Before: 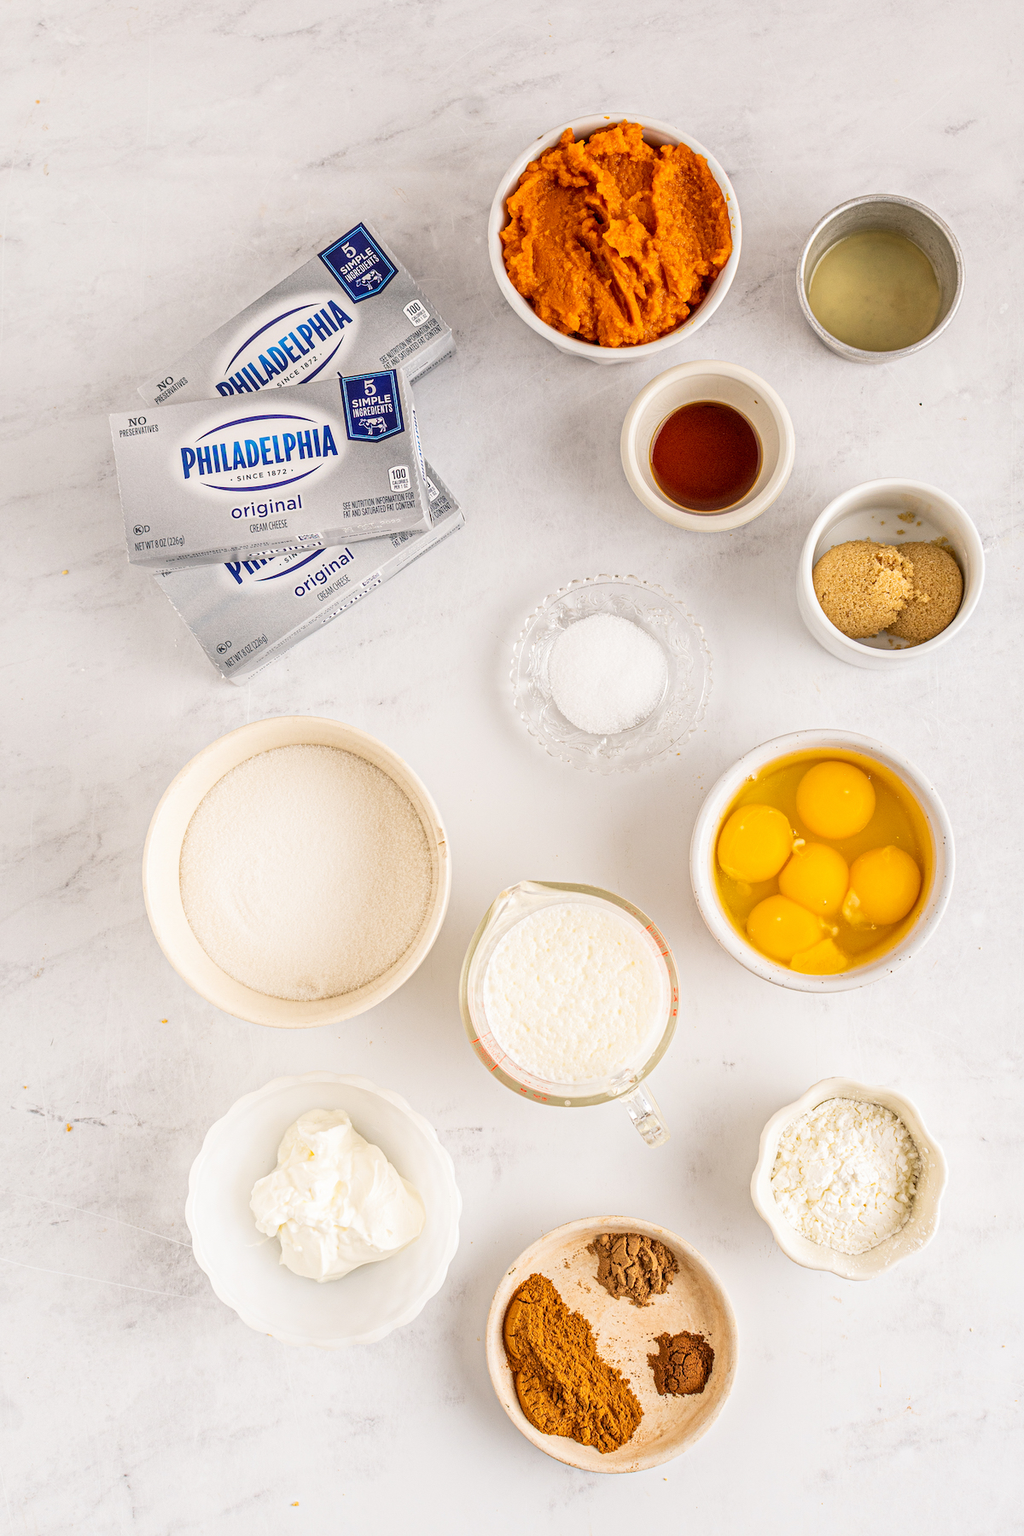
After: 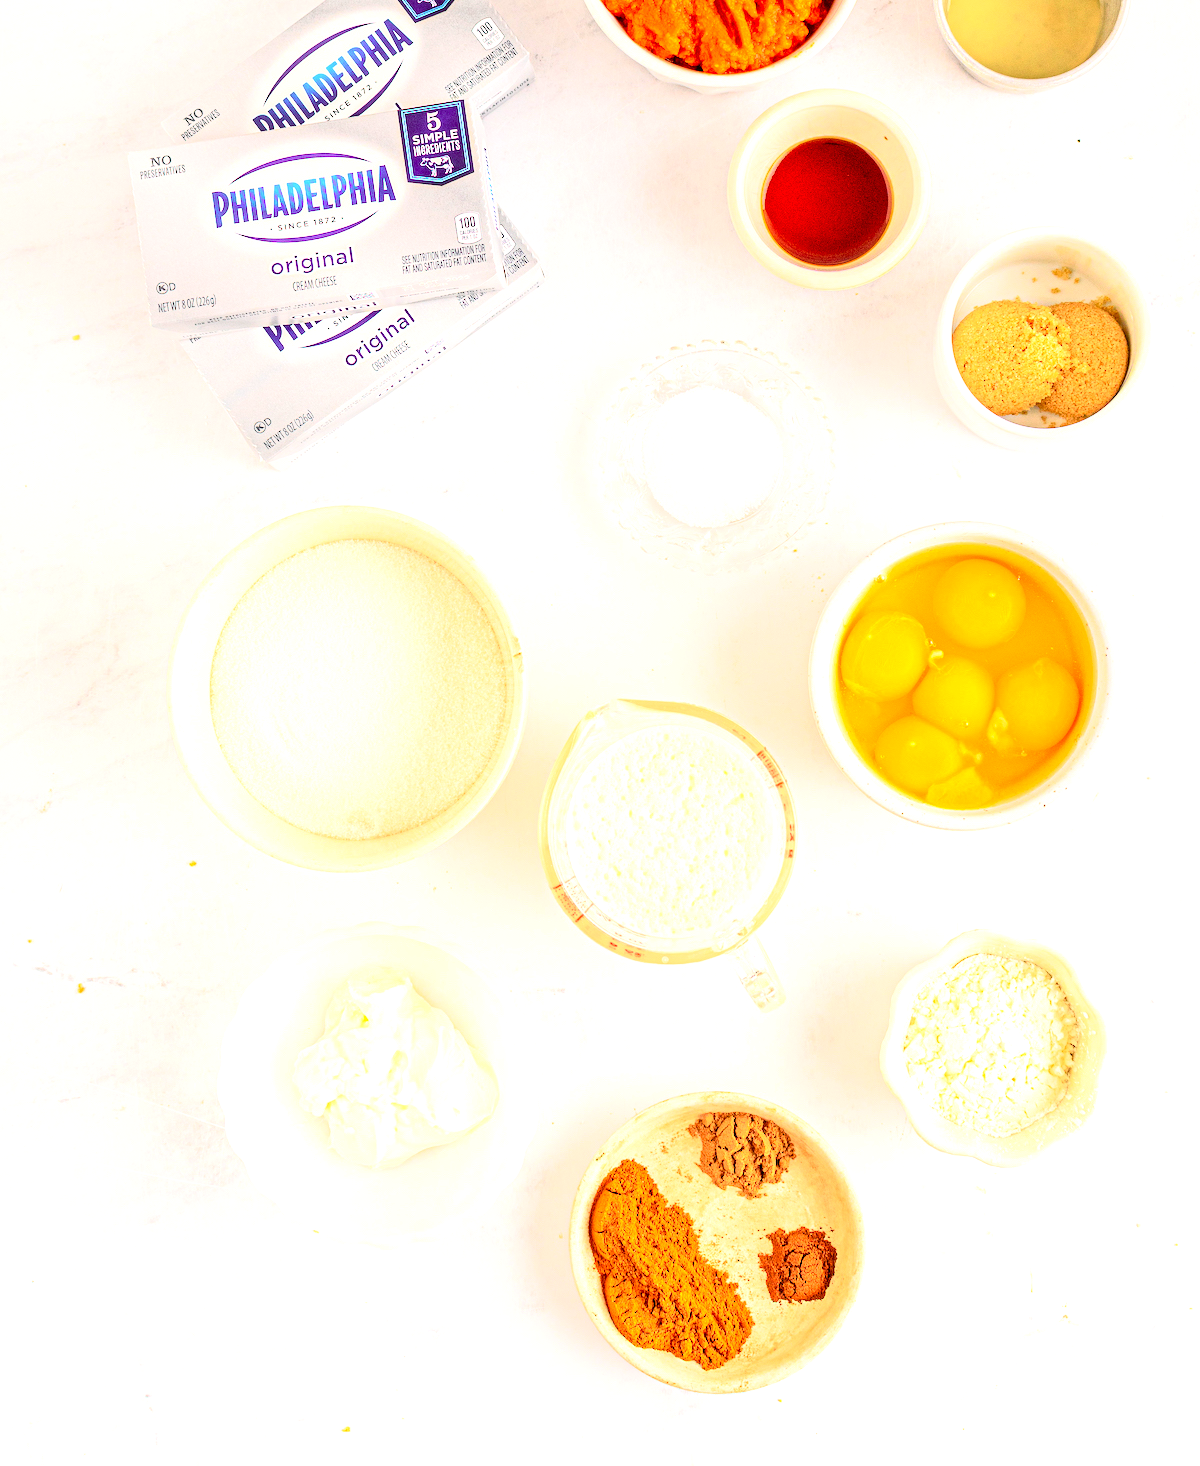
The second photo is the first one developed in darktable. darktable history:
crop and rotate: top 18.507%
exposure: black level correction 0, exposure 0.953 EV, compensate exposure bias true, compensate highlight preservation false
tone curve: curves: ch0 [(0, 0.005) (0.103, 0.097) (0.18, 0.22) (0.378, 0.482) (0.504, 0.631) (0.663, 0.801) (0.834, 0.914) (1, 0.971)]; ch1 [(0, 0) (0.172, 0.123) (0.324, 0.253) (0.396, 0.388) (0.478, 0.461) (0.499, 0.498) (0.522, 0.528) (0.604, 0.692) (0.704, 0.818) (1, 1)]; ch2 [(0, 0) (0.411, 0.424) (0.496, 0.5) (0.515, 0.519) (0.555, 0.585) (0.628, 0.703) (1, 1)], color space Lab, independent channels, preserve colors none
